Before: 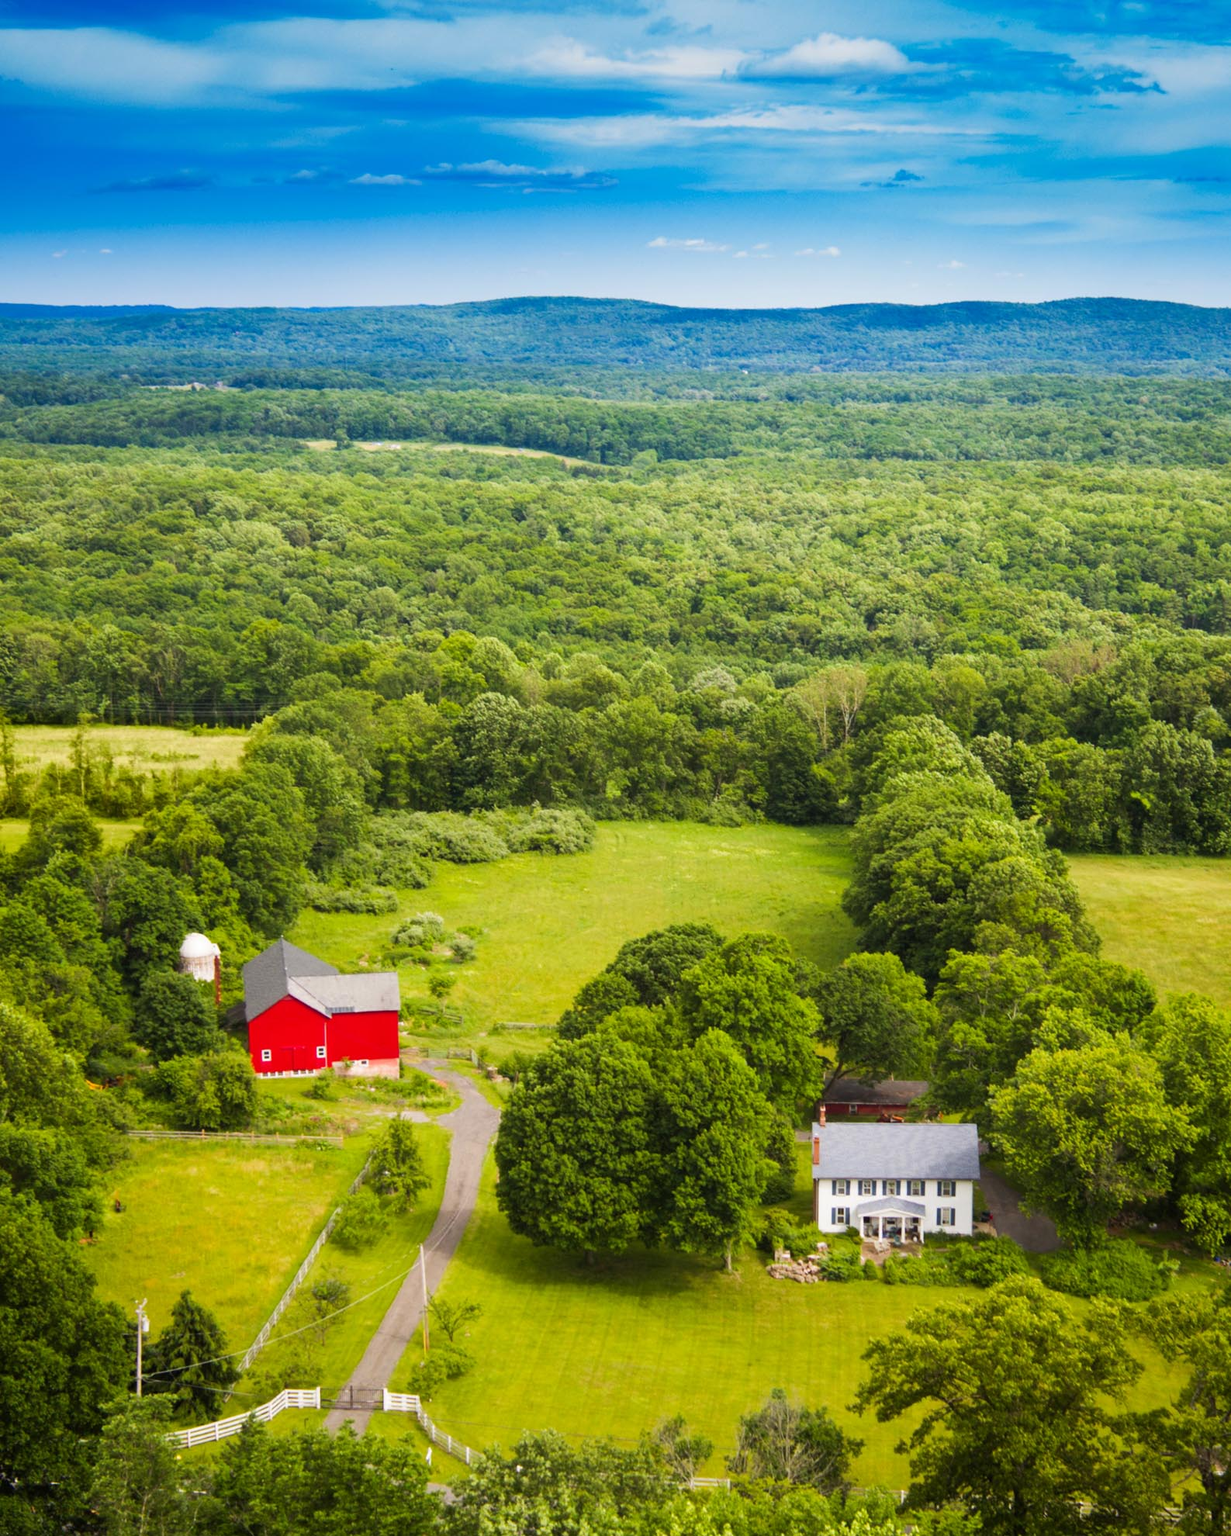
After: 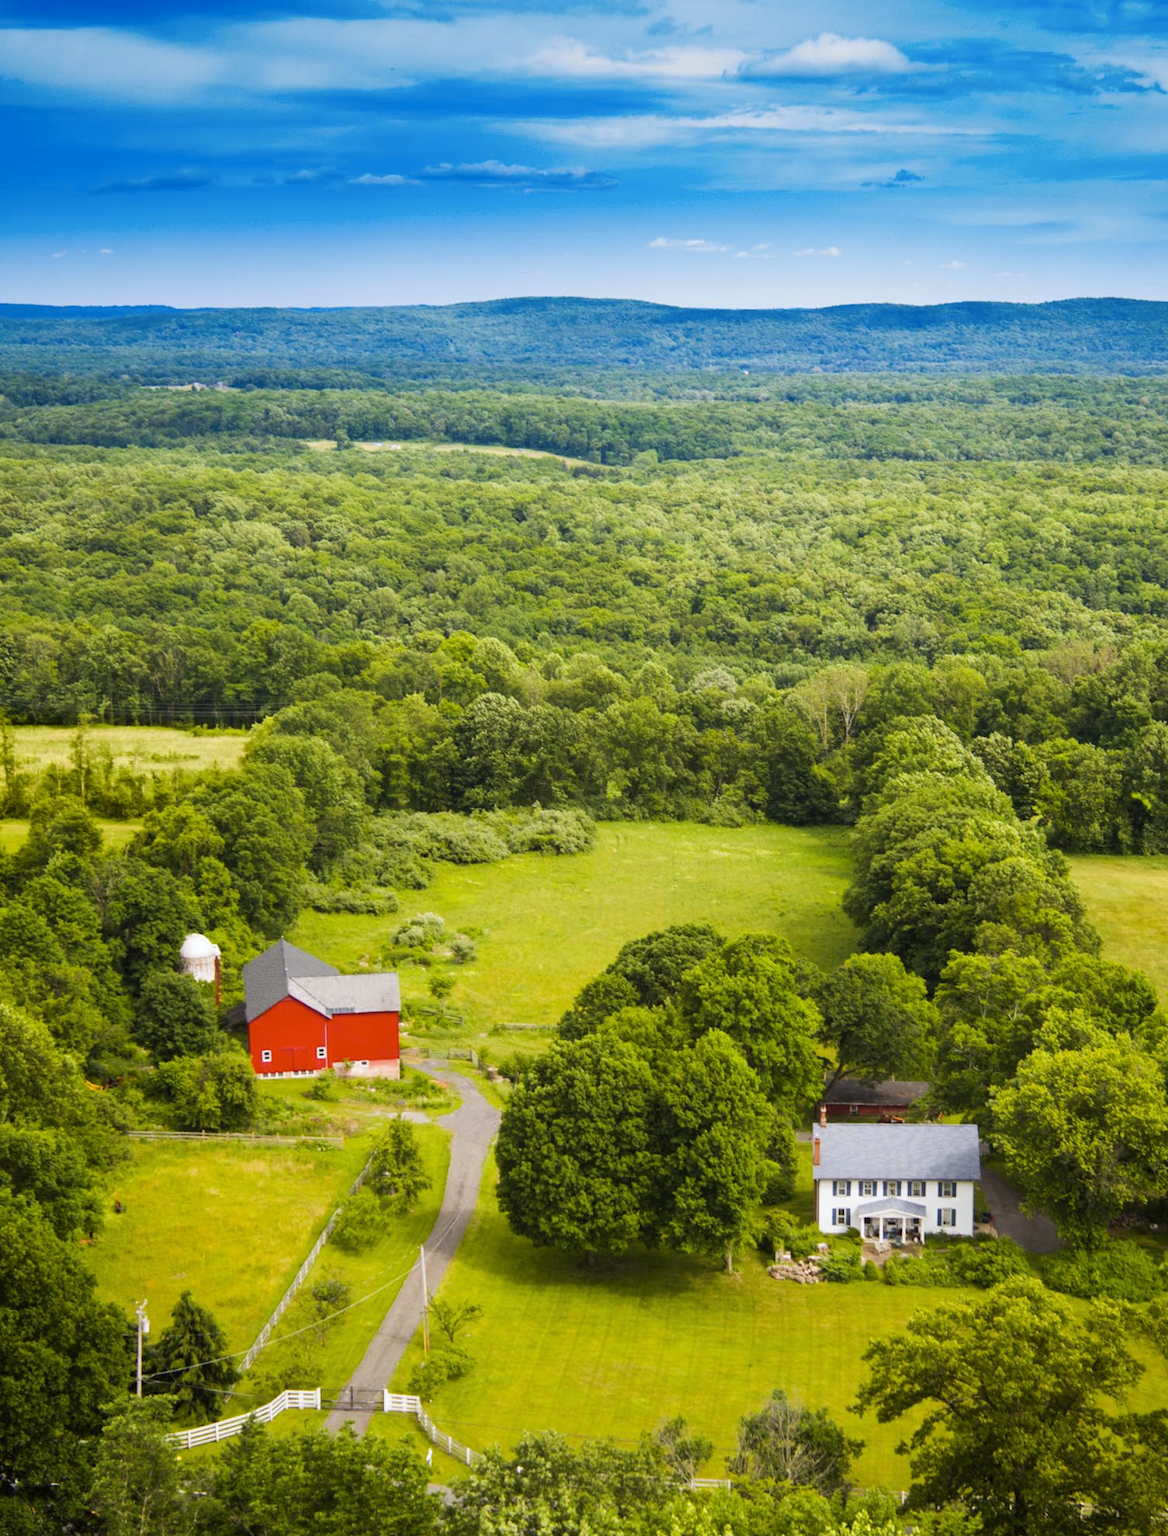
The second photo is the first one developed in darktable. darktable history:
white balance: red 0.988, blue 1.017
color contrast: green-magenta contrast 0.81
crop and rotate: right 5.167%
